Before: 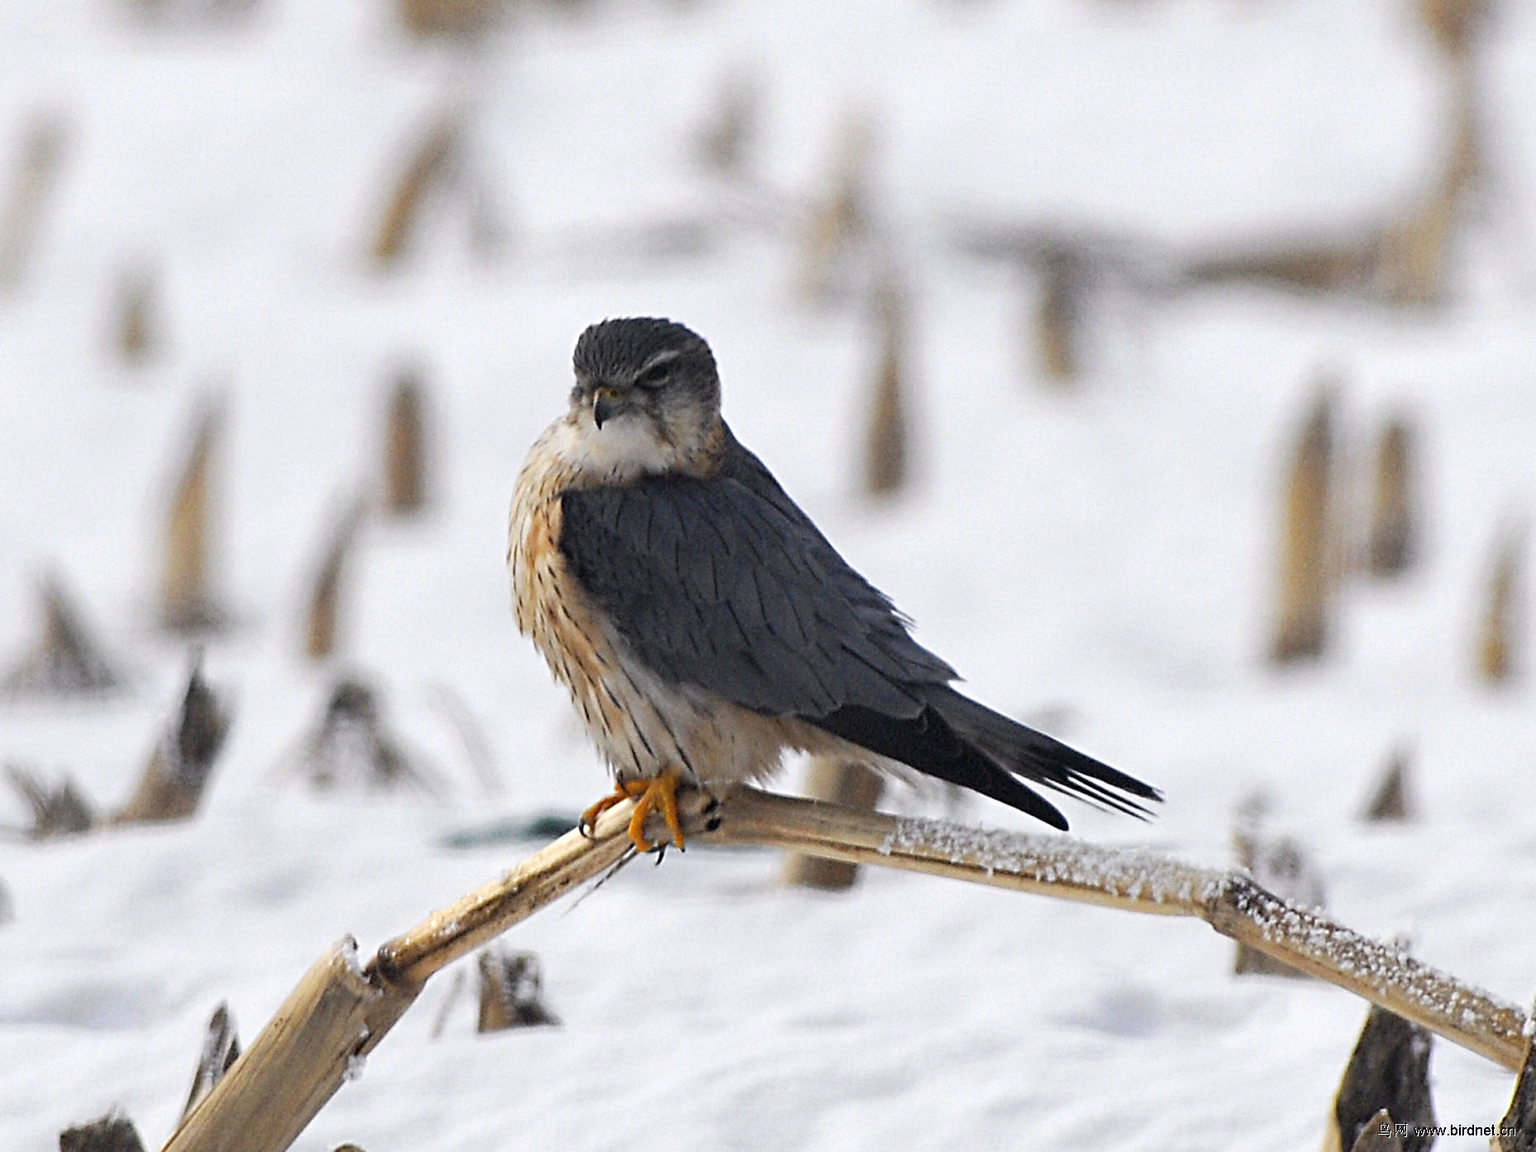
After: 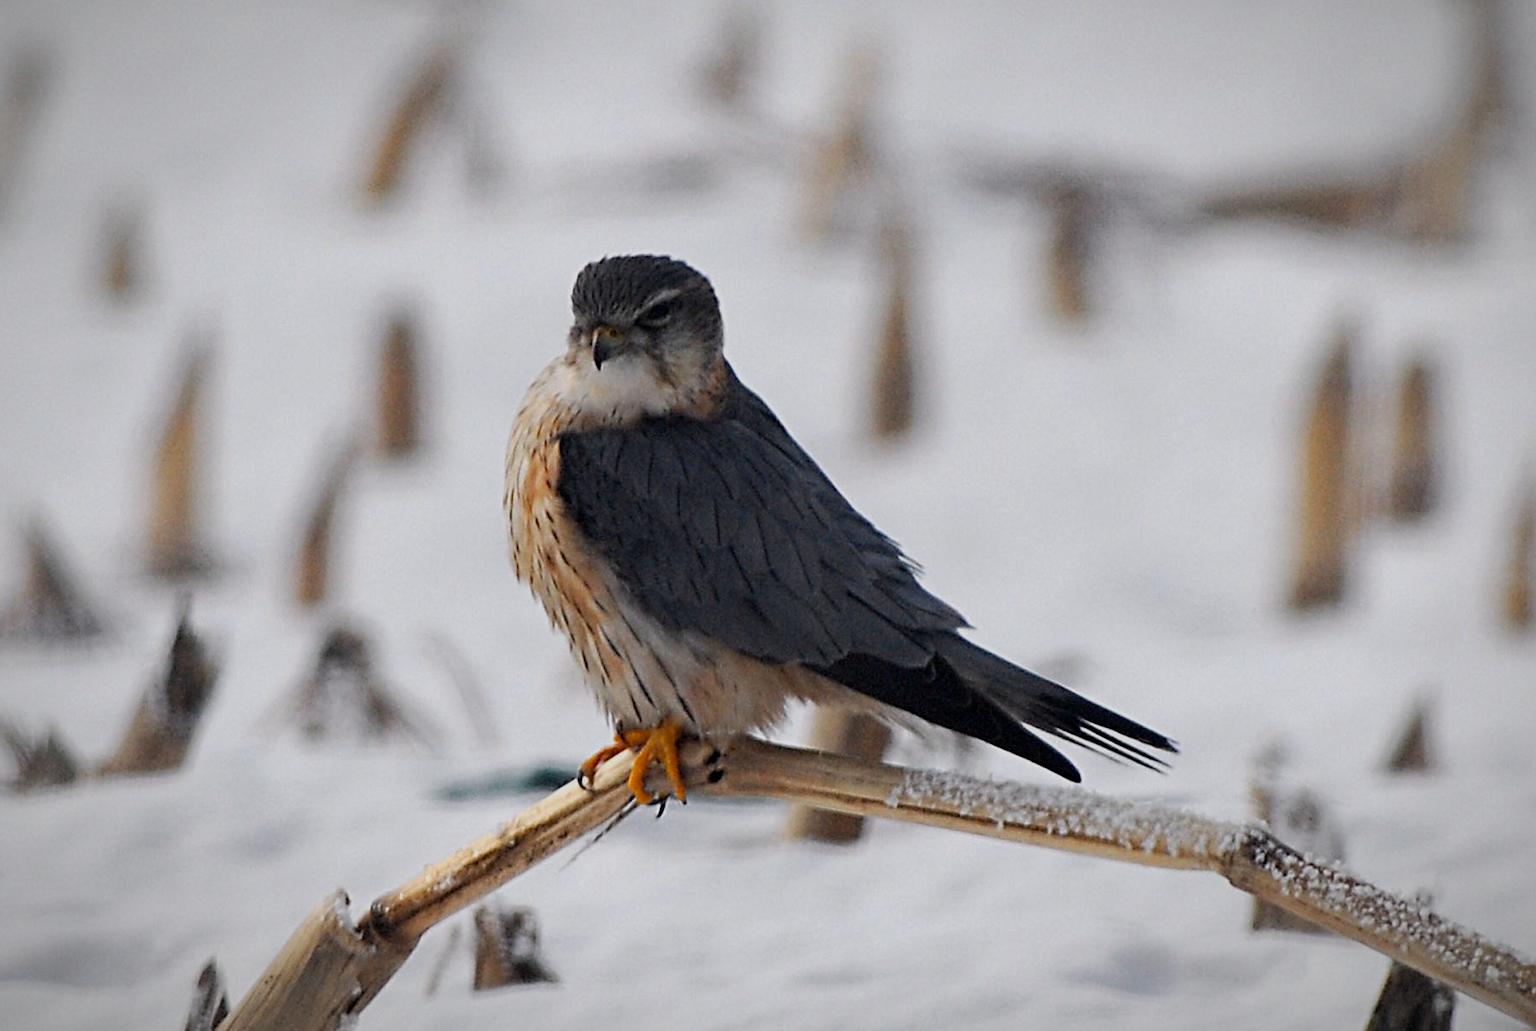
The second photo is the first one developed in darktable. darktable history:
crop: left 1.172%, top 6.087%, right 1.538%, bottom 6.696%
vignetting: fall-off start 81.54%, fall-off radius 61.88%, automatic ratio true, width/height ratio 1.419
exposure: exposure -0.216 EV, compensate exposure bias true, compensate highlight preservation false
contrast equalizer: y [[0.514, 0.573, 0.581, 0.508, 0.5, 0.5], [0.5 ×6], [0.5 ×6], [0 ×6], [0 ×6]], mix 0.131
